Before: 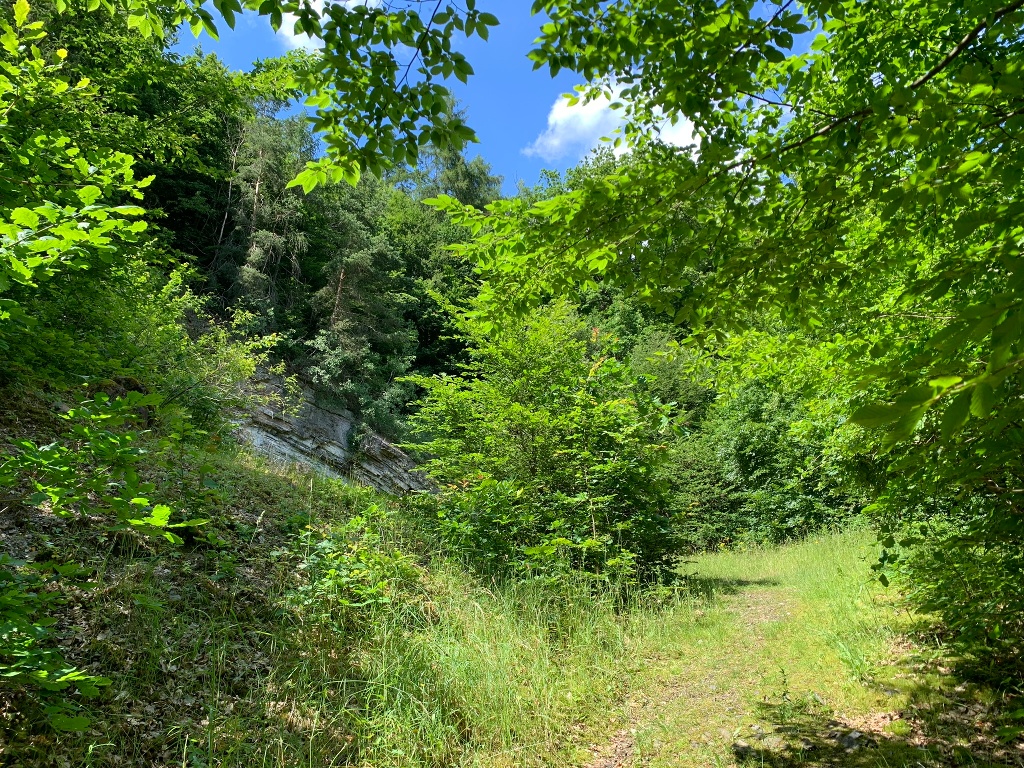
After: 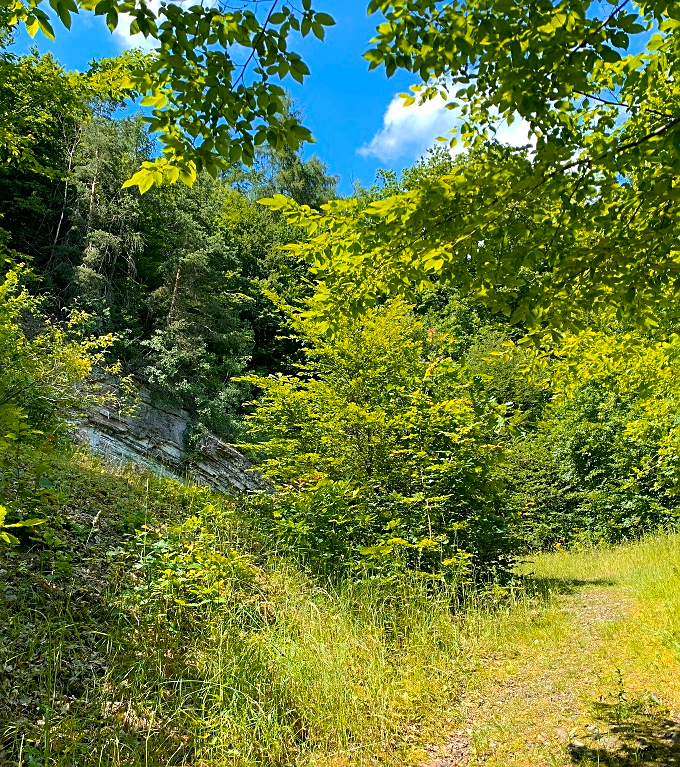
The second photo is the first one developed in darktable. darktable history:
sharpen: on, module defaults
color zones: curves: ch1 [(0.24, 0.634) (0.75, 0.5)]; ch2 [(0.253, 0.437) (0.745, 0.491)]
crop and rotate: left 16.076%, right 17.429%
